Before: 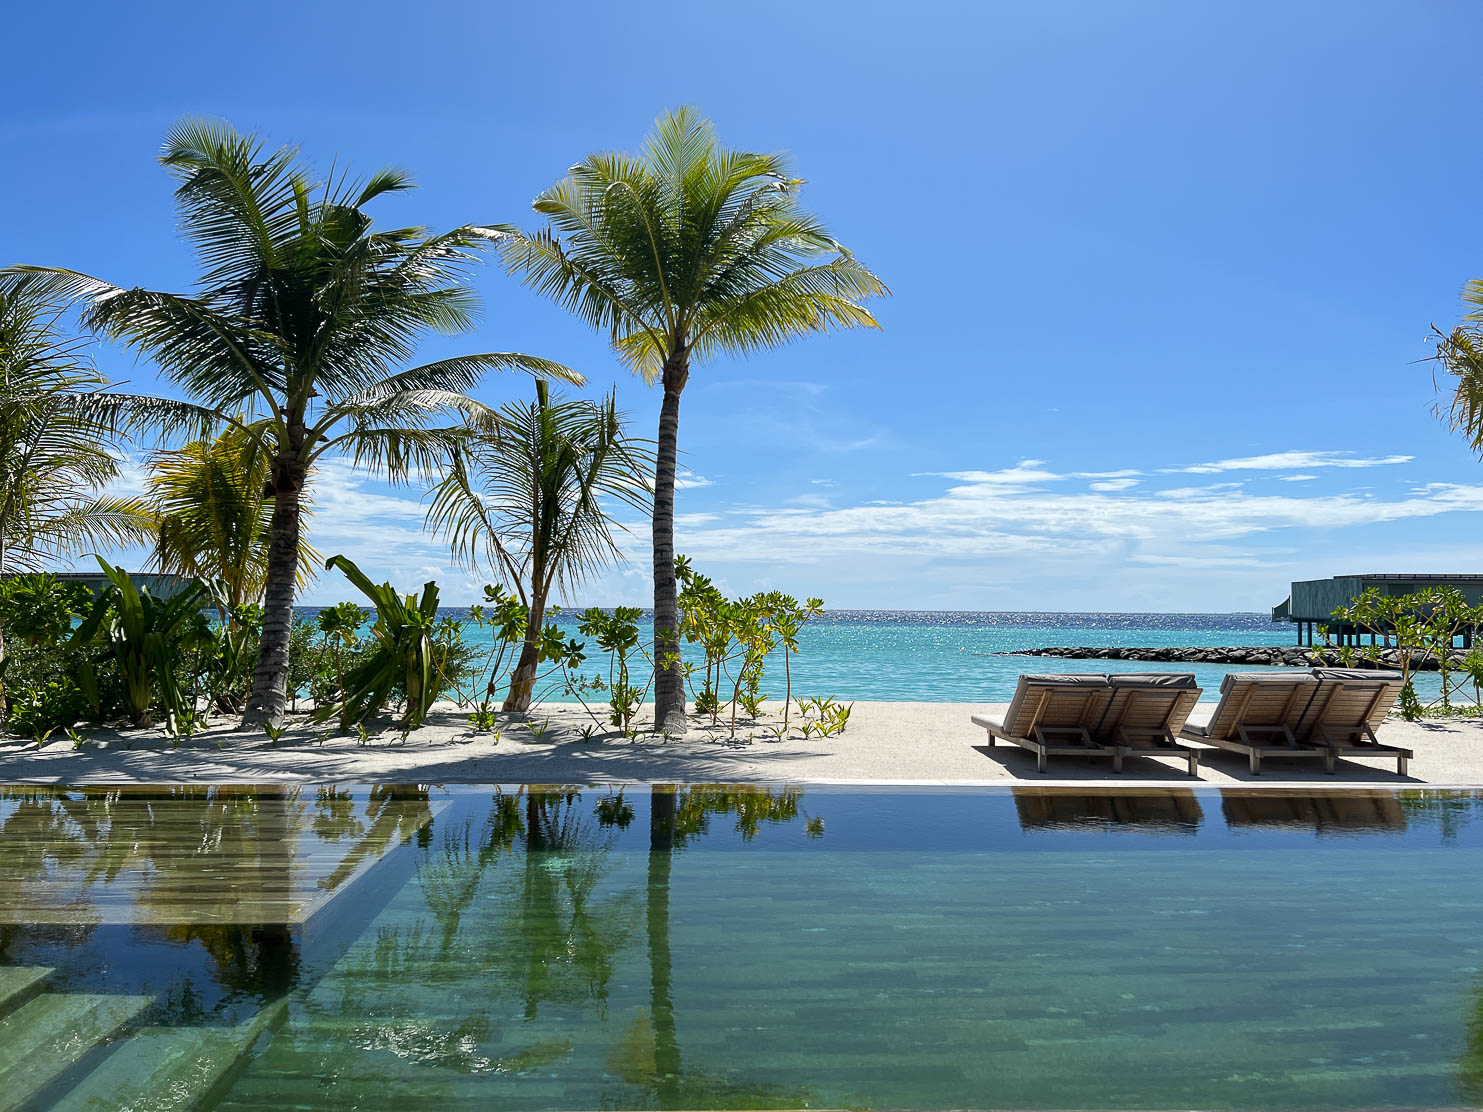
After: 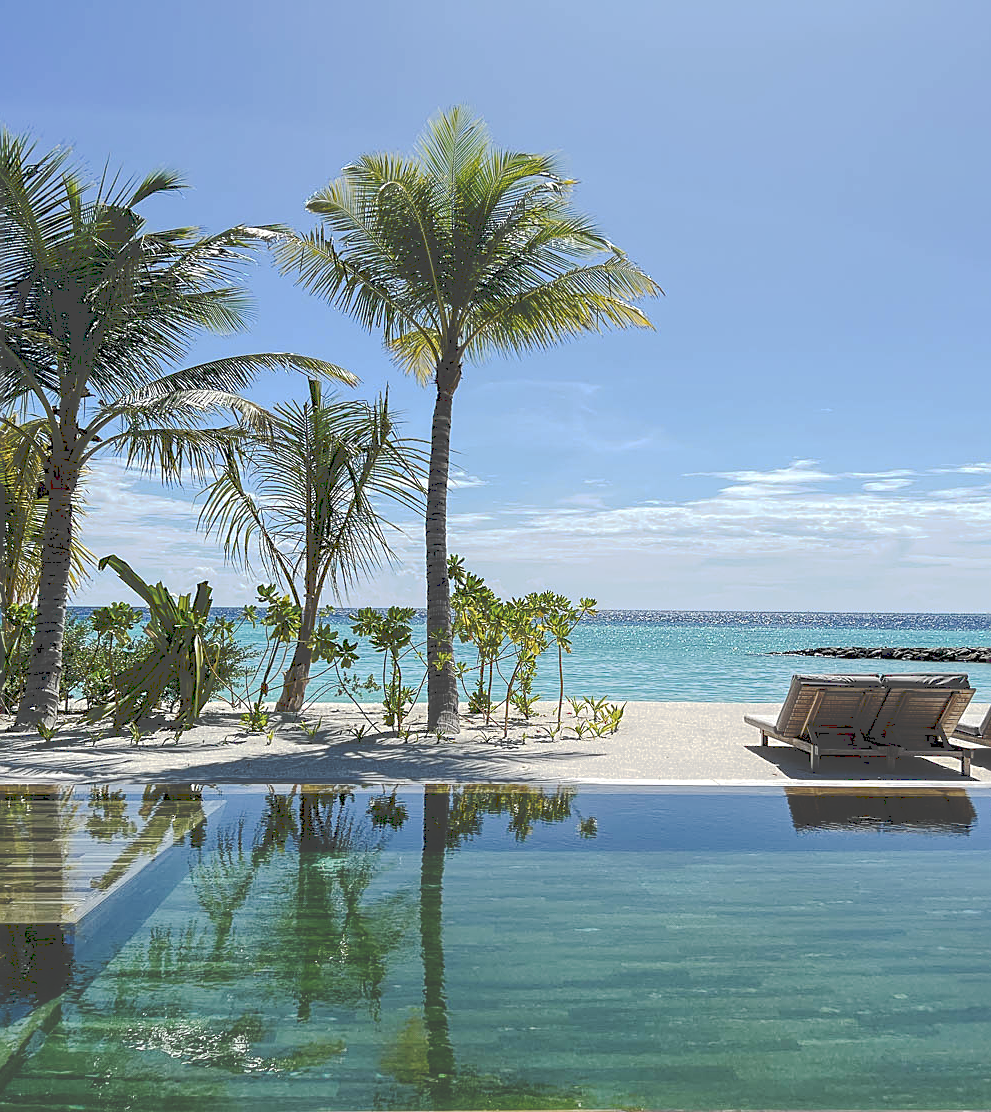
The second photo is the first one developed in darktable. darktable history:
sharpen: on, module defaults
crop: left 15.374%, right 17.785%
tone curve: curves: ch0 [(0, 0) (0.003, 0.272) (0.011, 0.275) (0.025, 0.275) (0.044, 0.278) (0.069, 0.282) (0.1, 0.284) (0.136, 0.287) (0.177, 0.294) (0.224, 0.314) (0.277, 0.347) (0.335, 0.403) (0.399, 0.473) (0.468, 0.552) (0.543, 0.622) (0.623, 0.69) (0.709, 0.756) (0.801, 0.818) (0.898, 0.865) (1, 1)], preserve colors none
local contrast: on, module defaults
